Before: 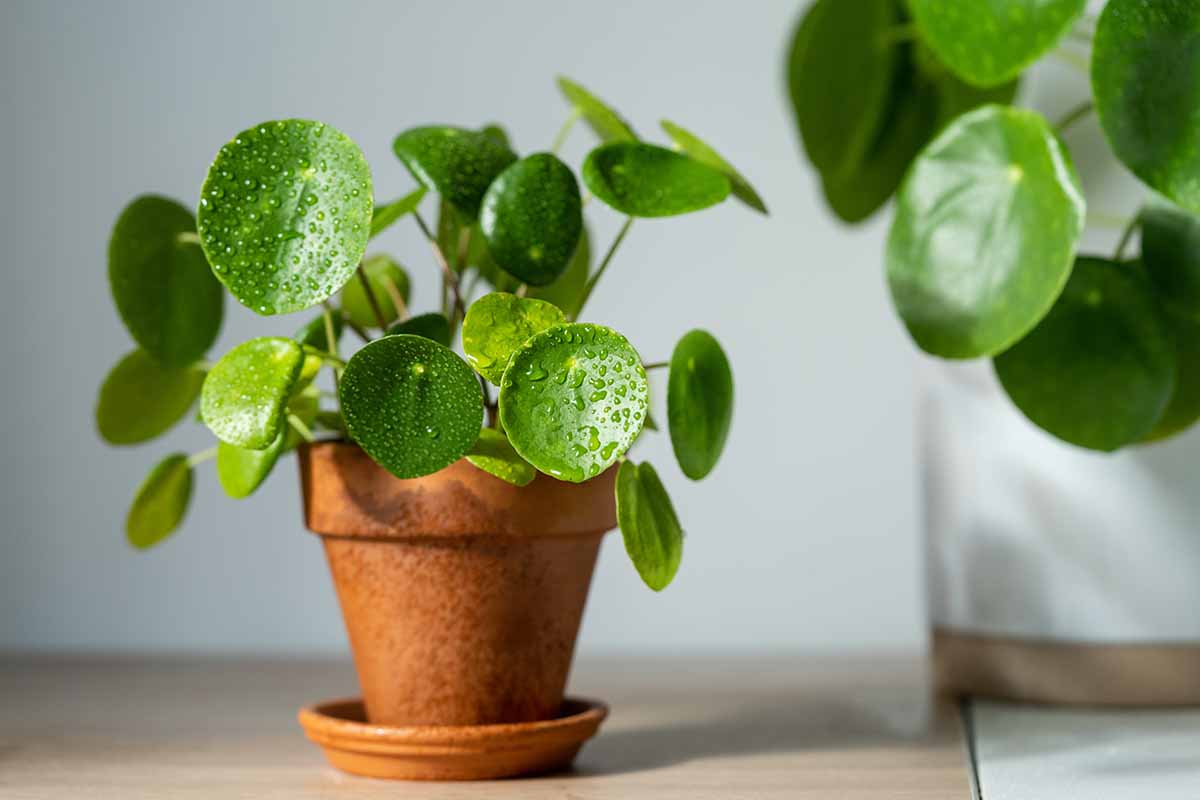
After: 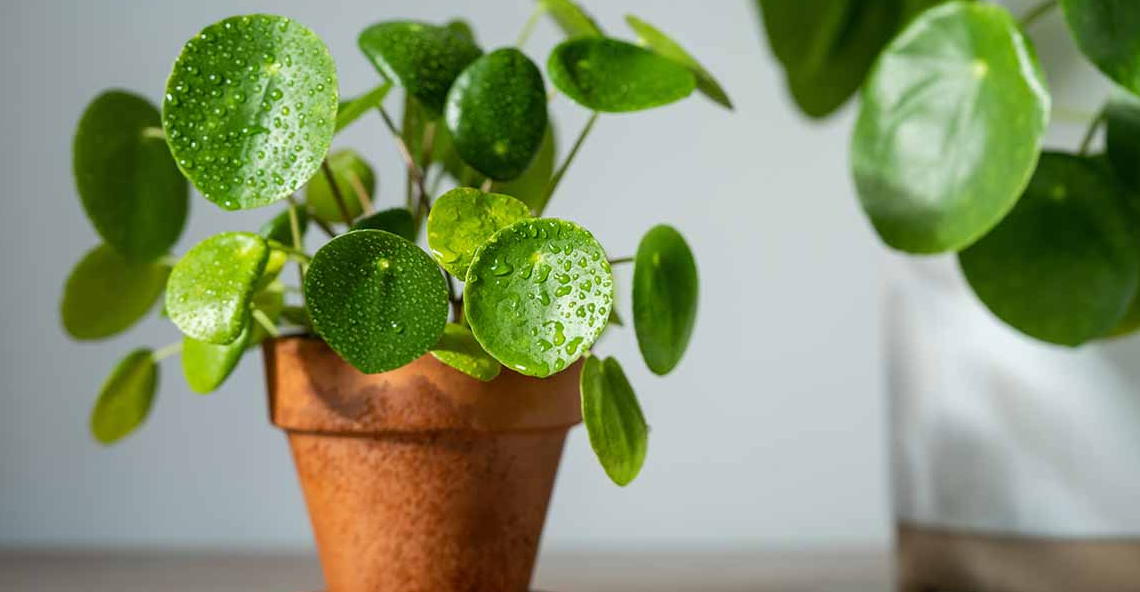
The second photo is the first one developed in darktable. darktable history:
crop and rotate: left 2.946%, top 13.345%, right 2%, bottom 12.641%
tone equalizer: edges refinement/feathering 500, mask exposure compensation -1.57 EV, preserve details no
